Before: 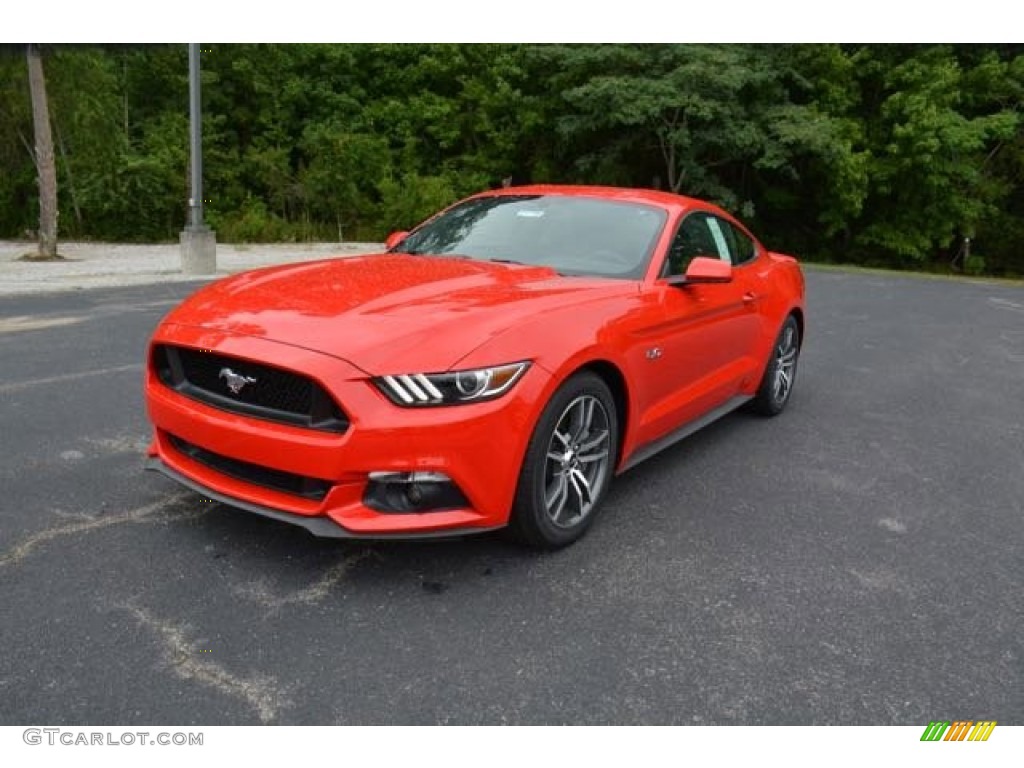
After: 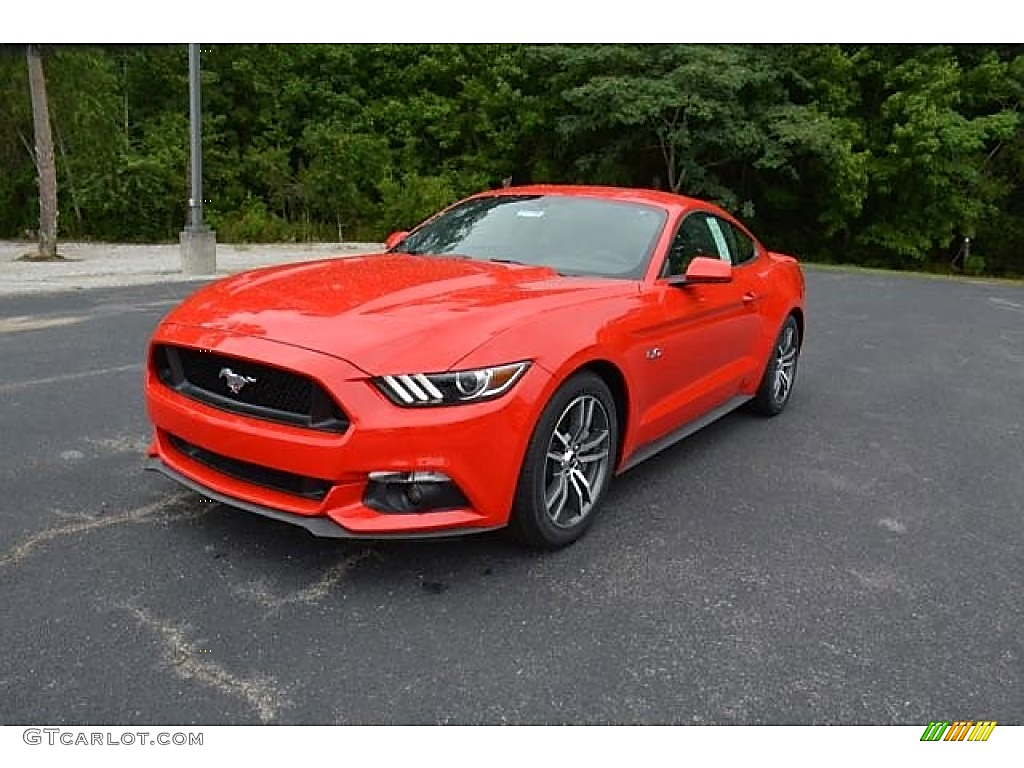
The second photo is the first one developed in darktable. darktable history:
sharpen: radius 1.387, amount 1.242, threshold 0.77
tone equalizer: on, module defaults
